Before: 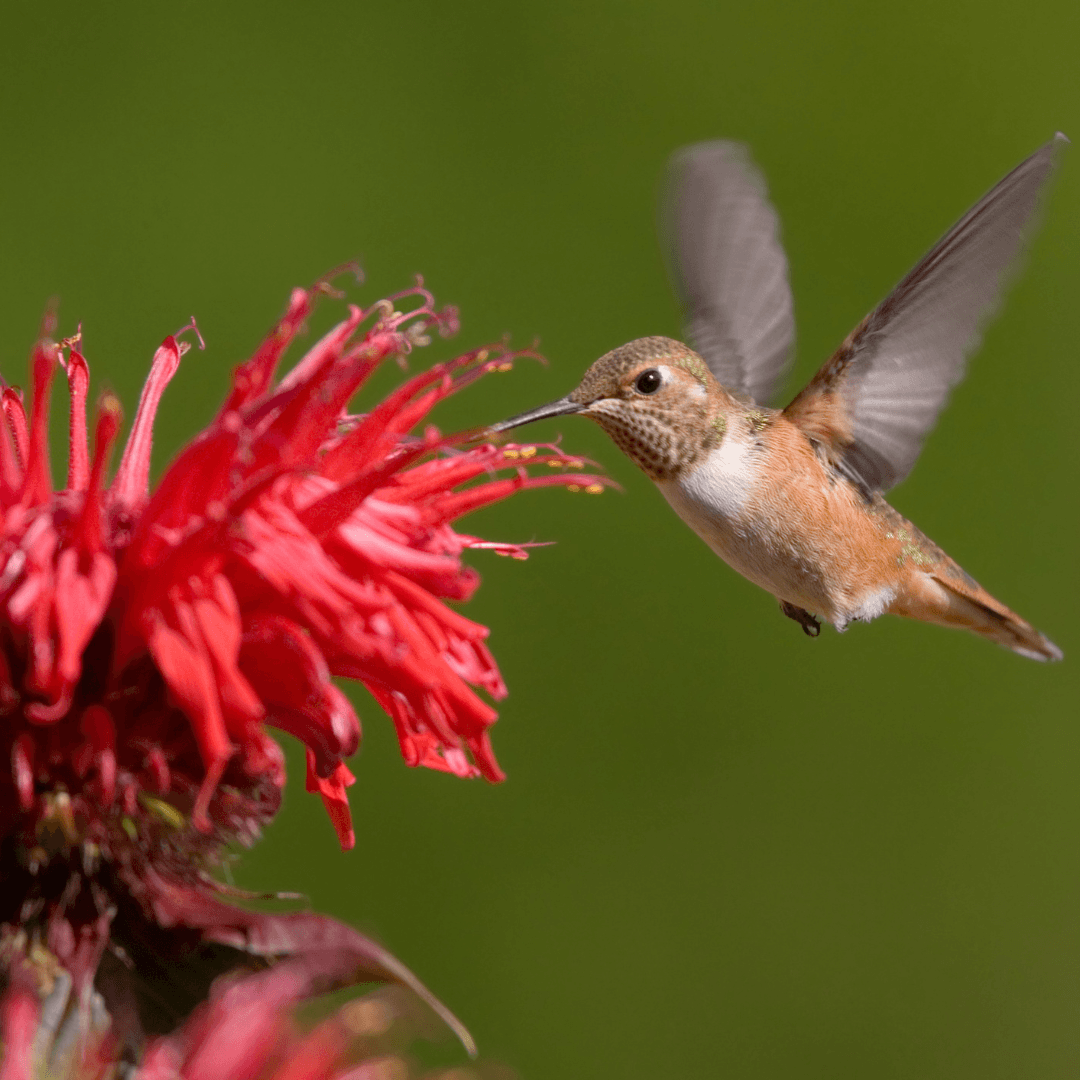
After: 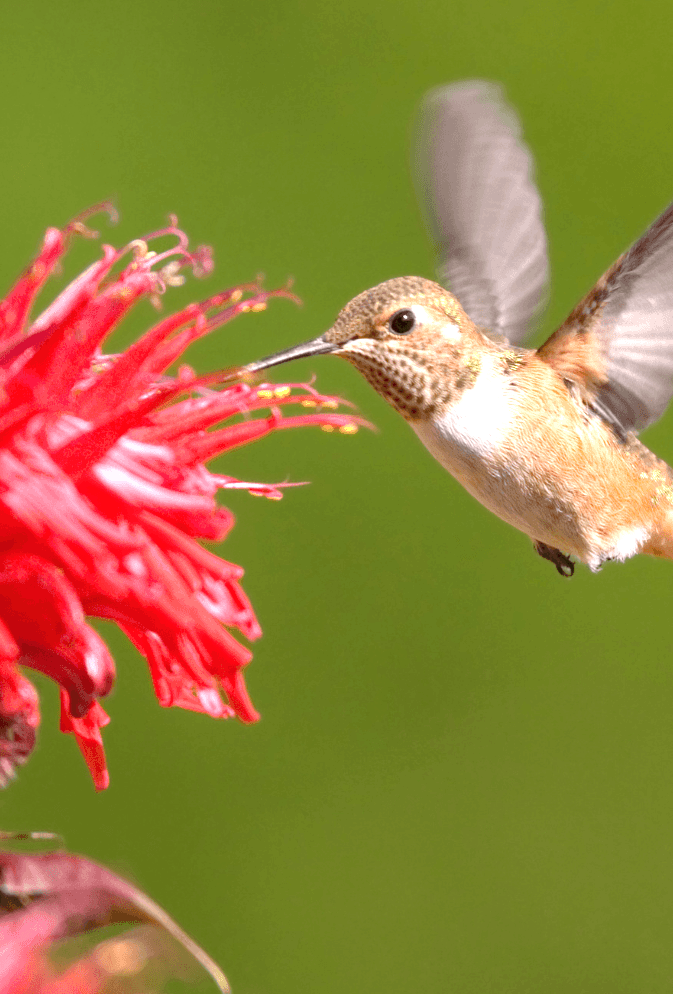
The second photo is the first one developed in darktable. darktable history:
crop and rotate: left 22.918%, top 5.629%, right 14.711%, bottom 2.247%
exposure: black level correction 0, exposure 1.2 EV, compensate exposure bias true, compensate highlight preservation false
